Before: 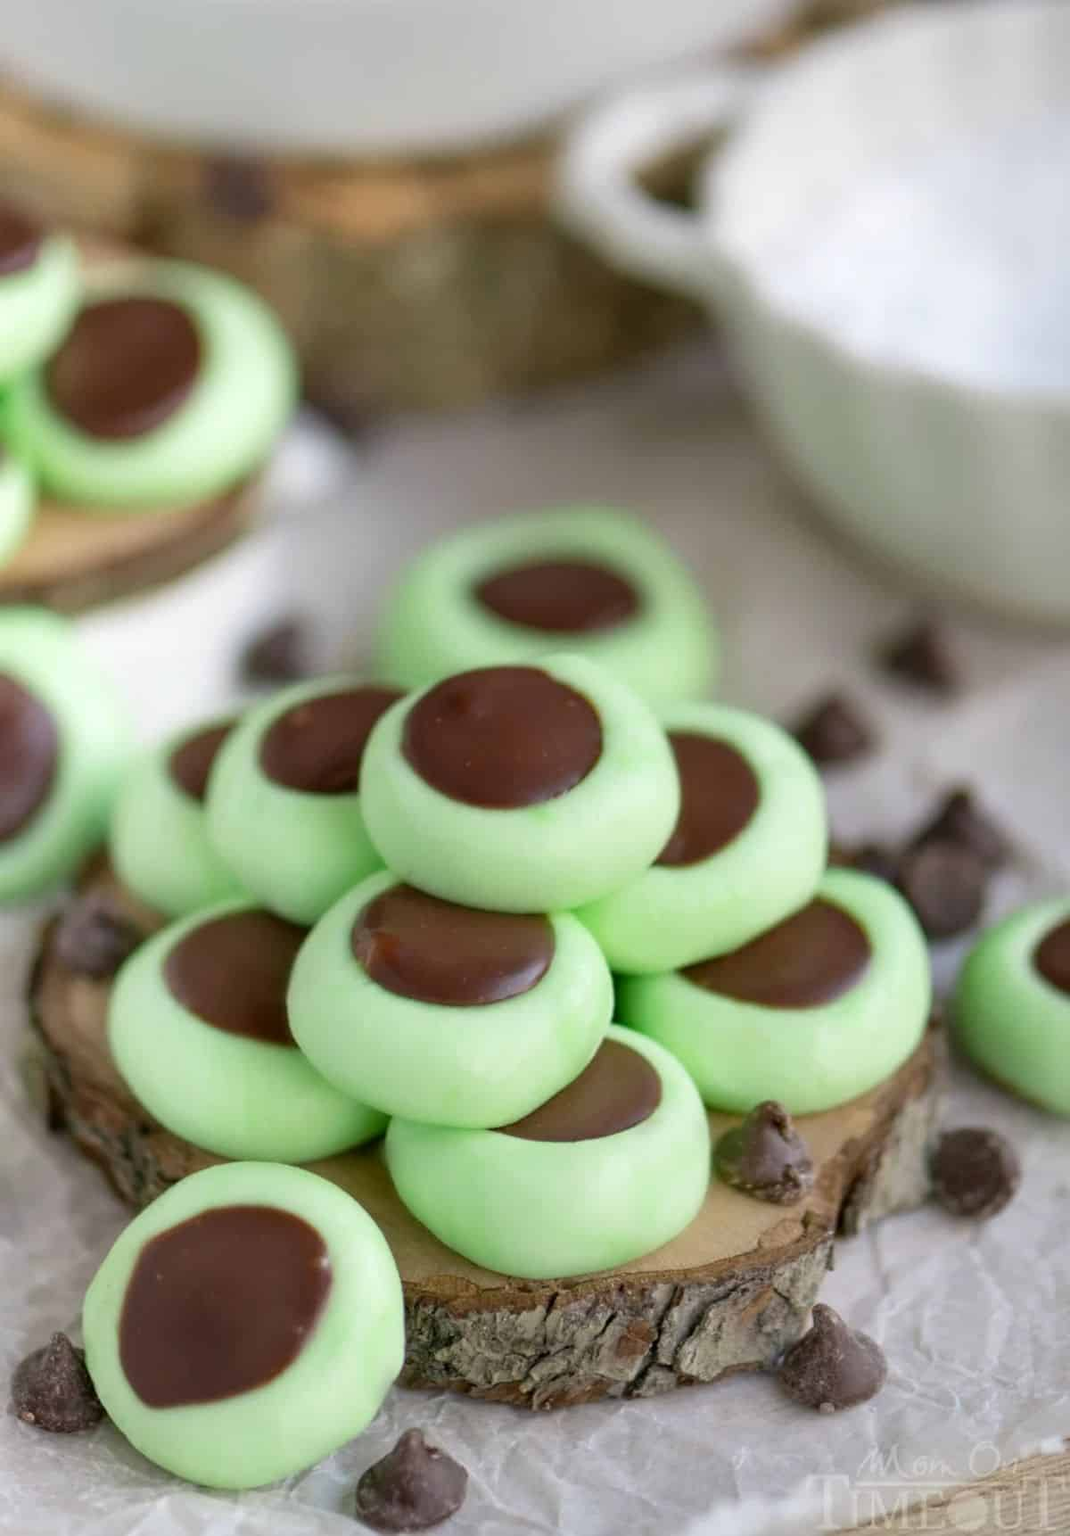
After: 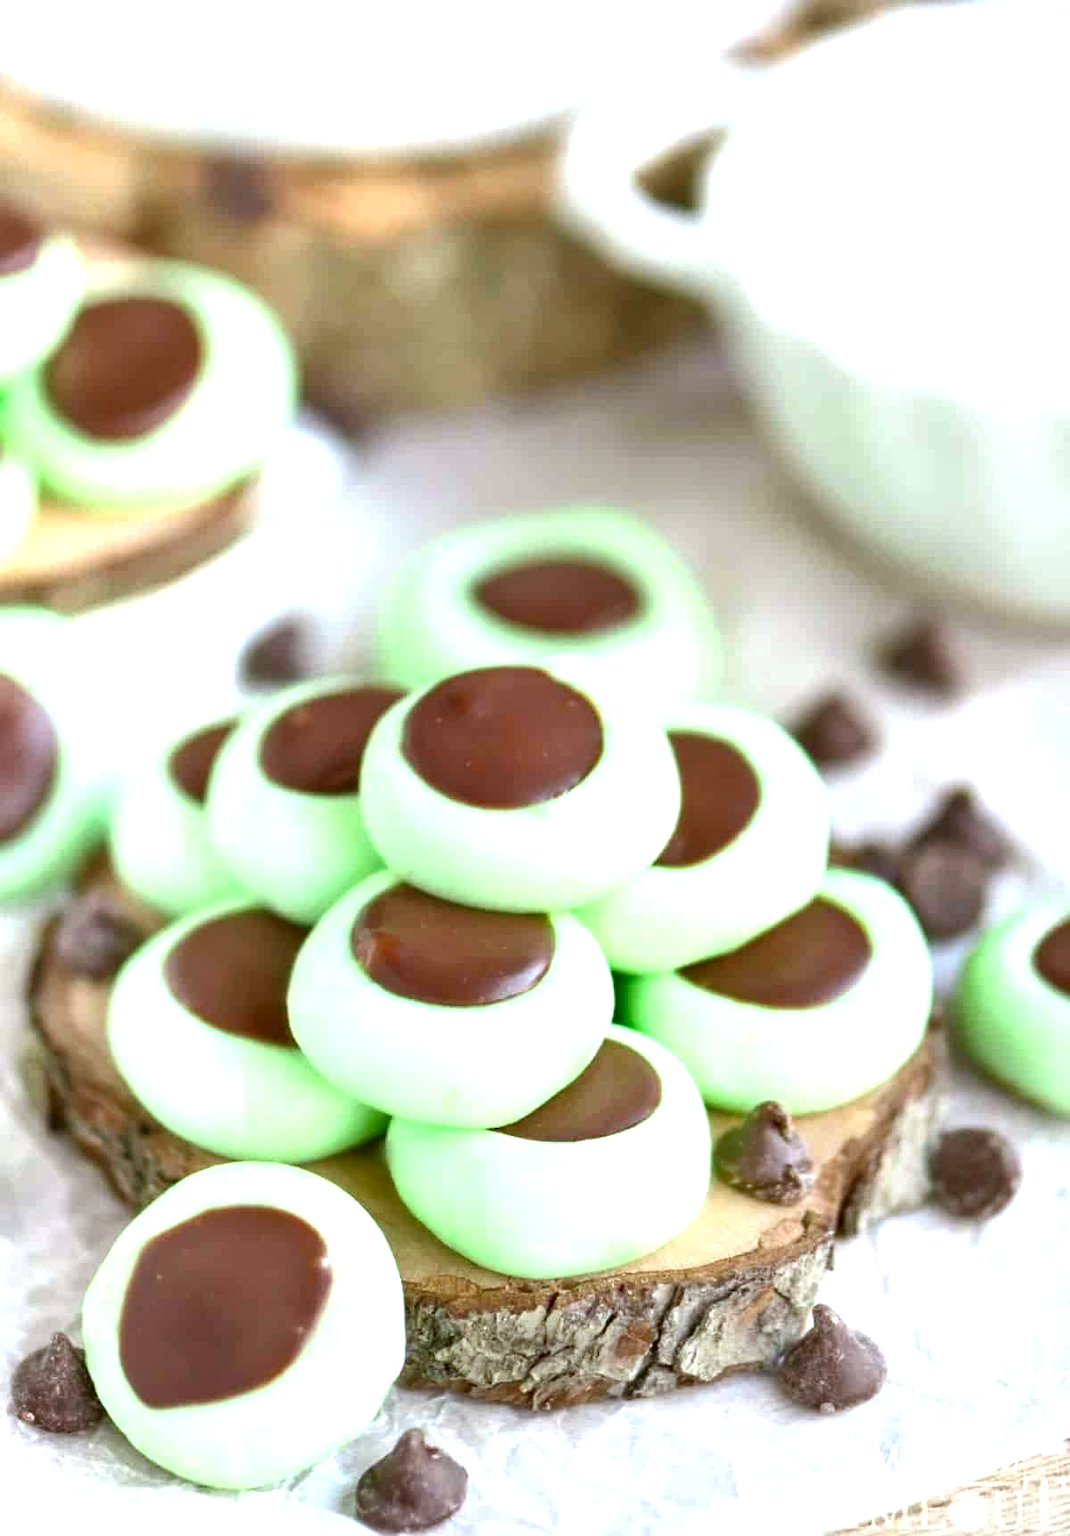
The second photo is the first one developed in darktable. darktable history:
exposure: black level correction 0, exposure 1.4 EV, compensate highlight preservation false
shadows and highlights: shadows 75, highlights -25, soften with gaussian
color correction: highlights a* -3.28, highlights b* -6.24, shadows a* 3.1, shadows b* 5.19
